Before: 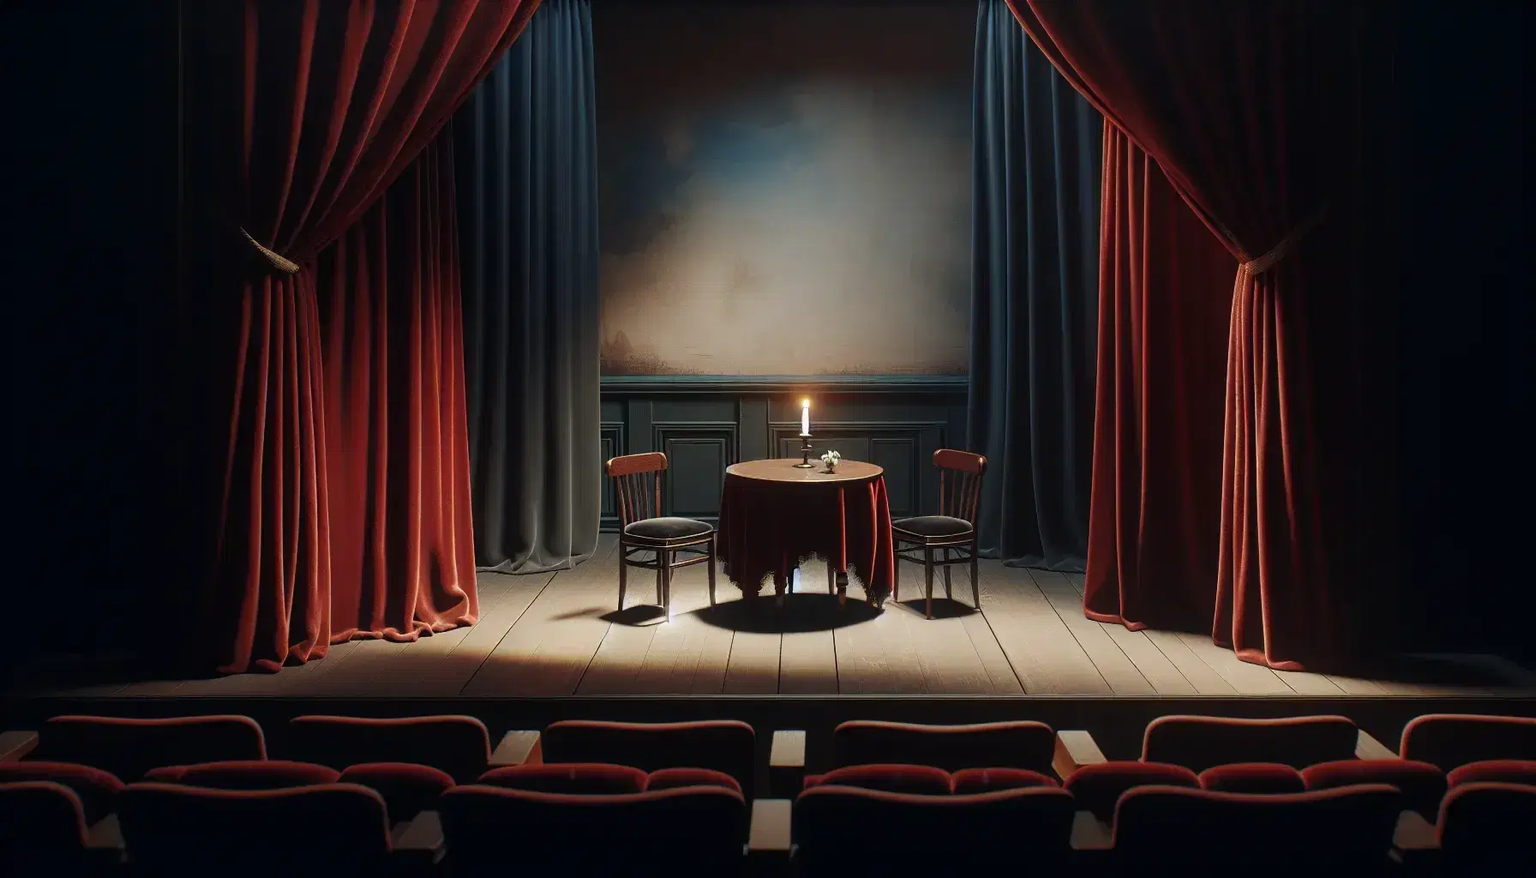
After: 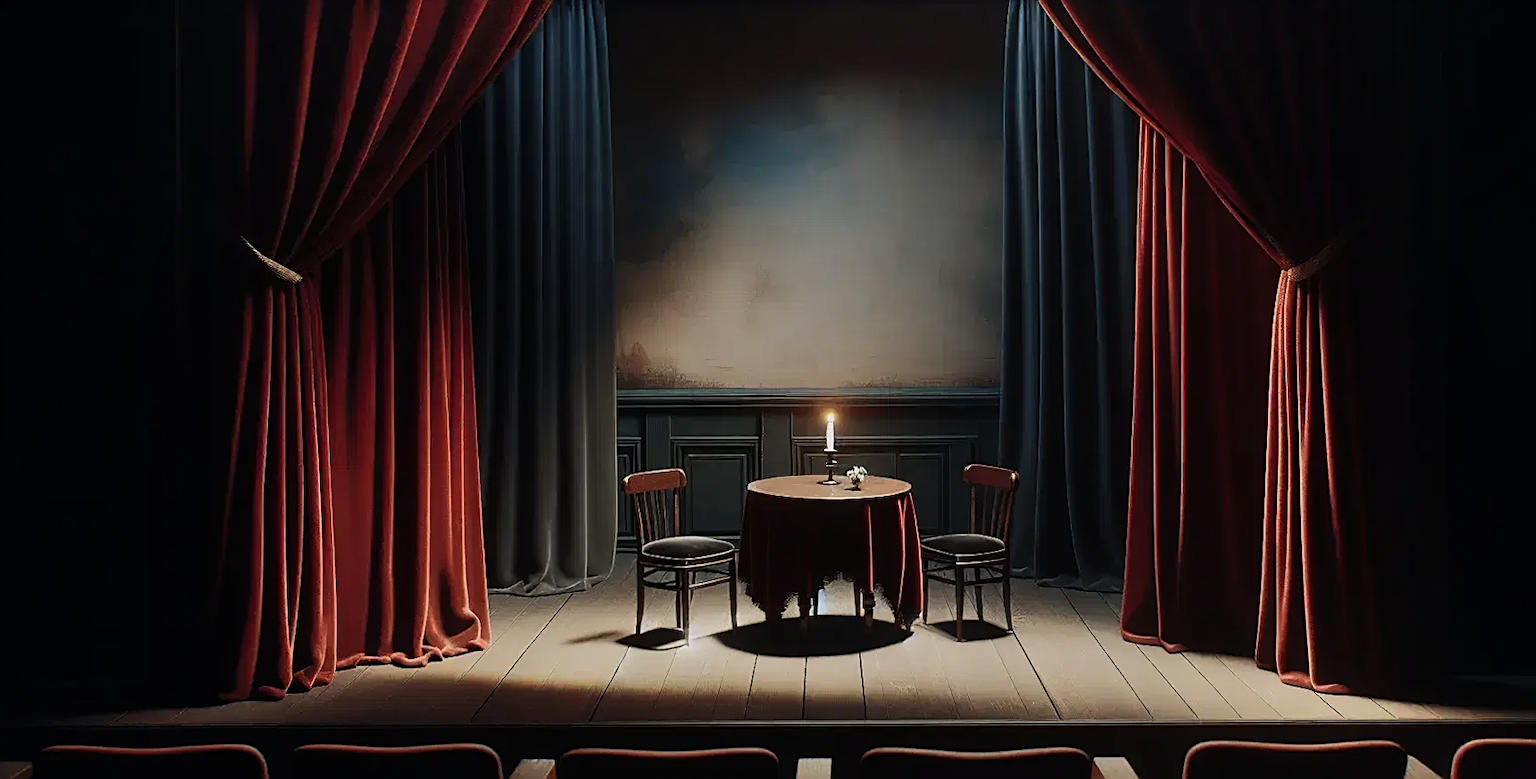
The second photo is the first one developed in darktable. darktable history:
tone equalizer: -8 EV -0.417 EV, -7 EV -0.389 EV, -6 EV -0.333 EV, -5 EV -0.222 EV, -3 EV 0.222 EV, -2 EV 0.333 EV, -1 EV 0.389 EV, +0 EV 0.417 EV, edges refinement/feathering 500, mask exposure compensation -1.57 EV, preserve details no
crop and rotate: angle 0.2°, left 0.275%, right 3.127%, bottom 14.18%
shadows and highlights: shadows 40, highlights -54, highlights color adjustment 46%, low approximation 0.01, soften with gaussian
exposure: black level correction 0, exposure -0.766 EV, compensate highlight preservation false
sharpen: on, module defaults
